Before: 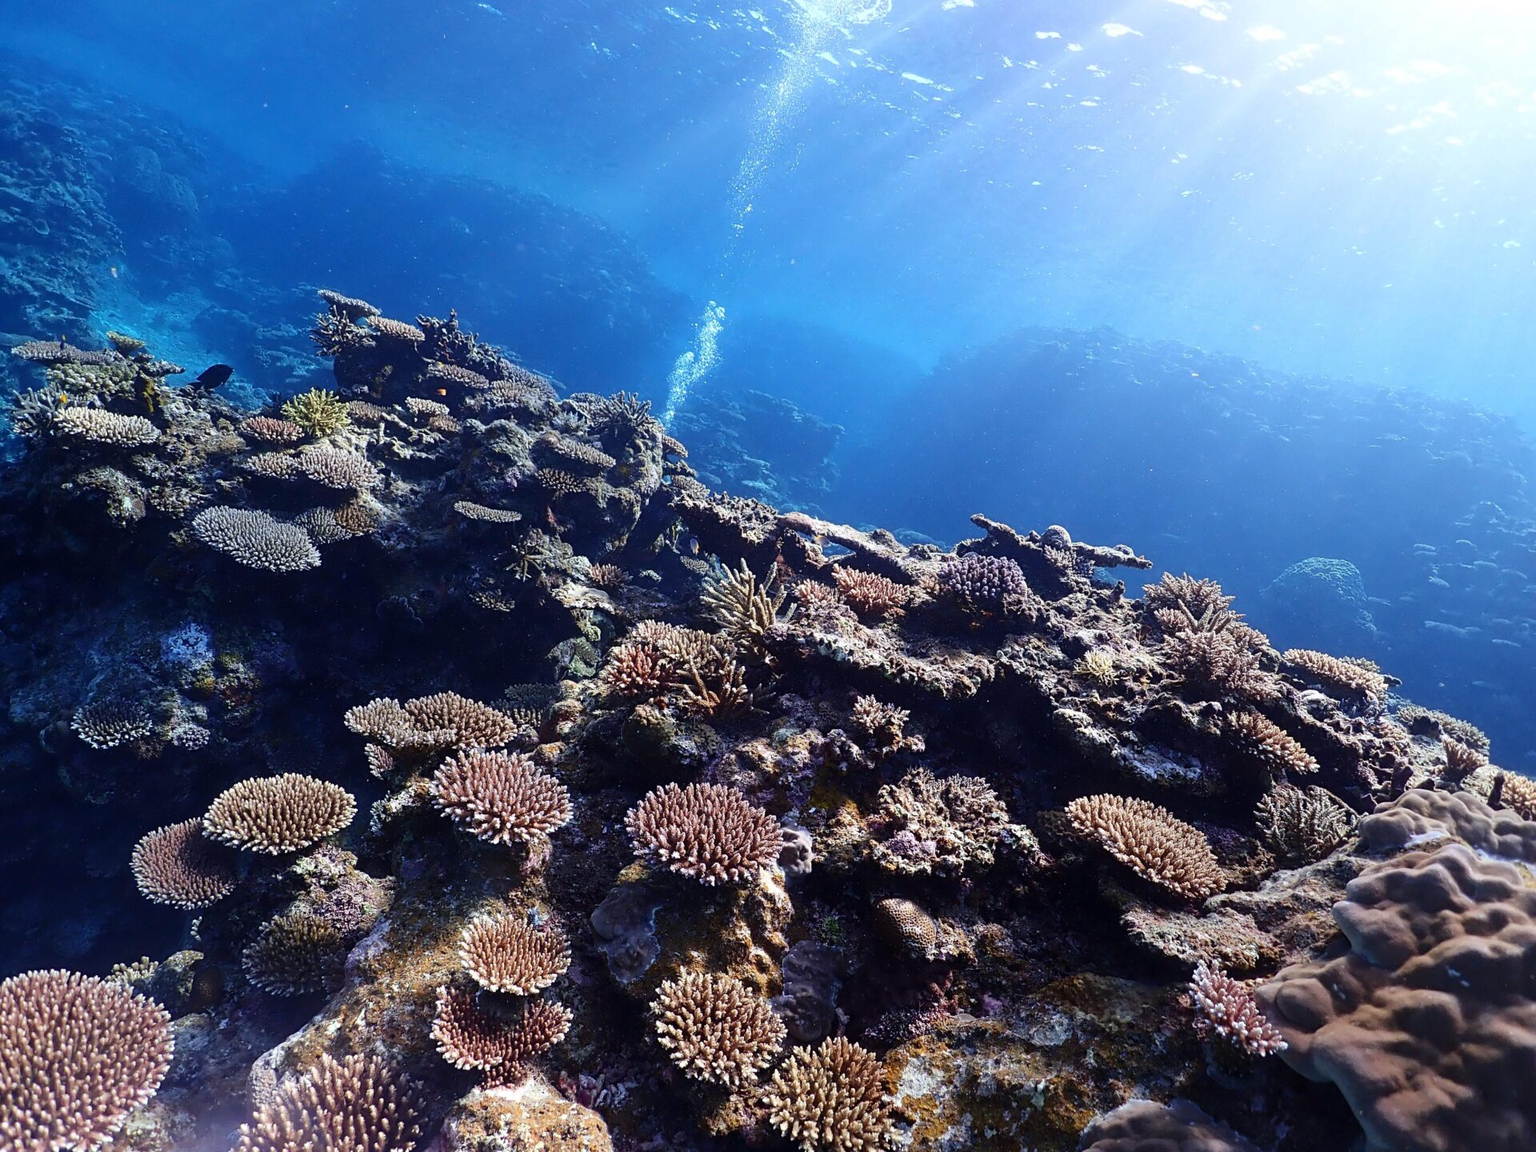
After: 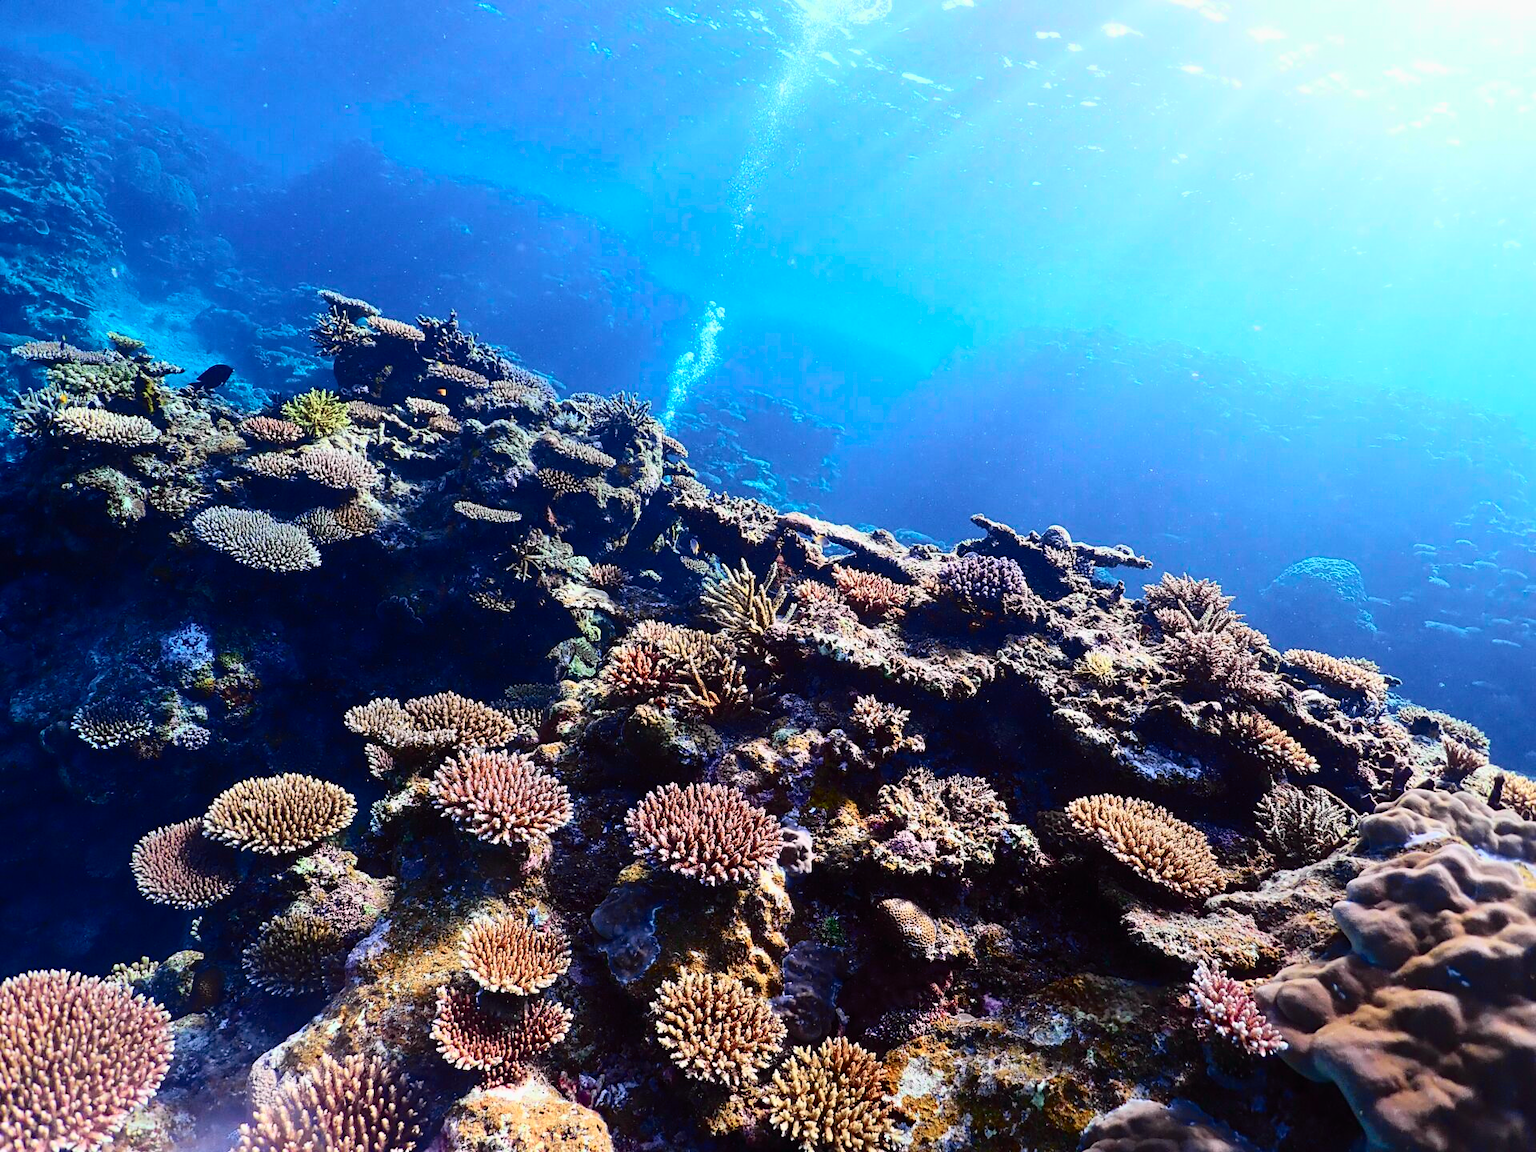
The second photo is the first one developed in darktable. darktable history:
tone curve: curves: ch0 [(0, 0.003) (0.044, 0.032) (0.12, 0.089) (0.19, 0.175) (0.271, 0.294) (0.457, 0.546) (0.588, 0.71) (0.701, 0.815) (0.86, 0.922) (1, 0.982)]; ch1 [(0, 0) (0.247, 0.215) (0.433, 0.382) (0.466, 0.426) (0.493, 0.481) (0.501, 0.5) (0.517, 0.524) (0.557, 0.582) (0.598, 0.651) (0.671, 0.735) (0.796, 0.85) (1, 1)]; ch2 [(0, 0) (0.249, 0.216) (0.357, 0.317) (0.448, 0.432) (0.478, 0.492) (0.498, 0.499) (0.517, 0.53) (0.537, 0.57) (0.569, 0.623) (0.61, 0.663) (0.706, 0.75) (0.808, 0.809) (0.991, 0.968)], color space Lab, independent channels, preserve colors none
